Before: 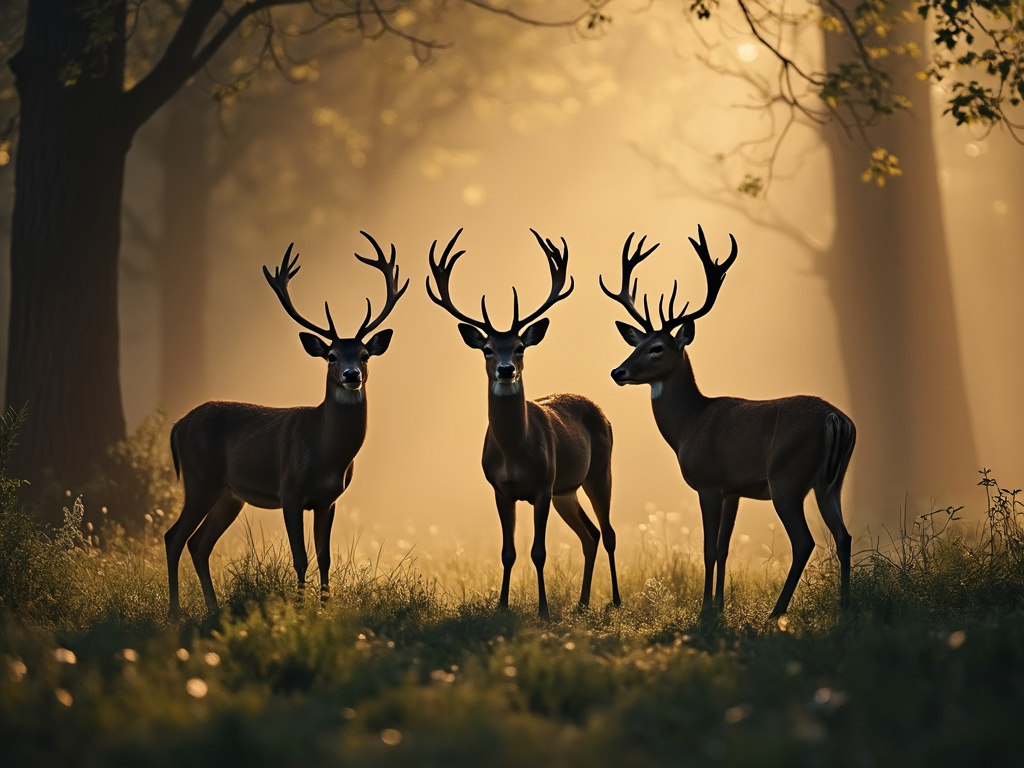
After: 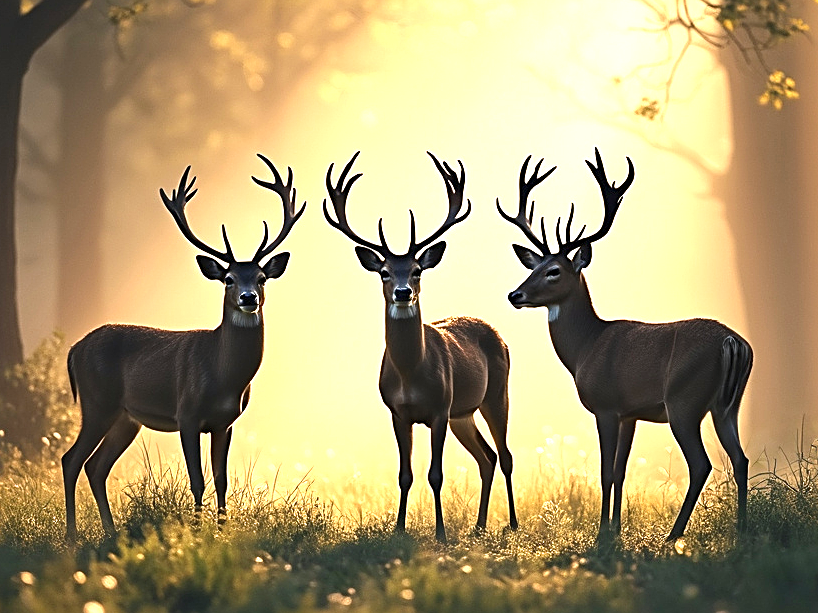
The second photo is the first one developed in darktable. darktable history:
crop and rotate: left 10.071%, top 10.071%, right 10.02%, bottom 10.02%
white balance: red 0.984, blue 1.059
exposure: black level correction 0, exposure 1.45 EV, compensate exposure bias true, compensate highlight preservation false
sharpen: on, module defaults
